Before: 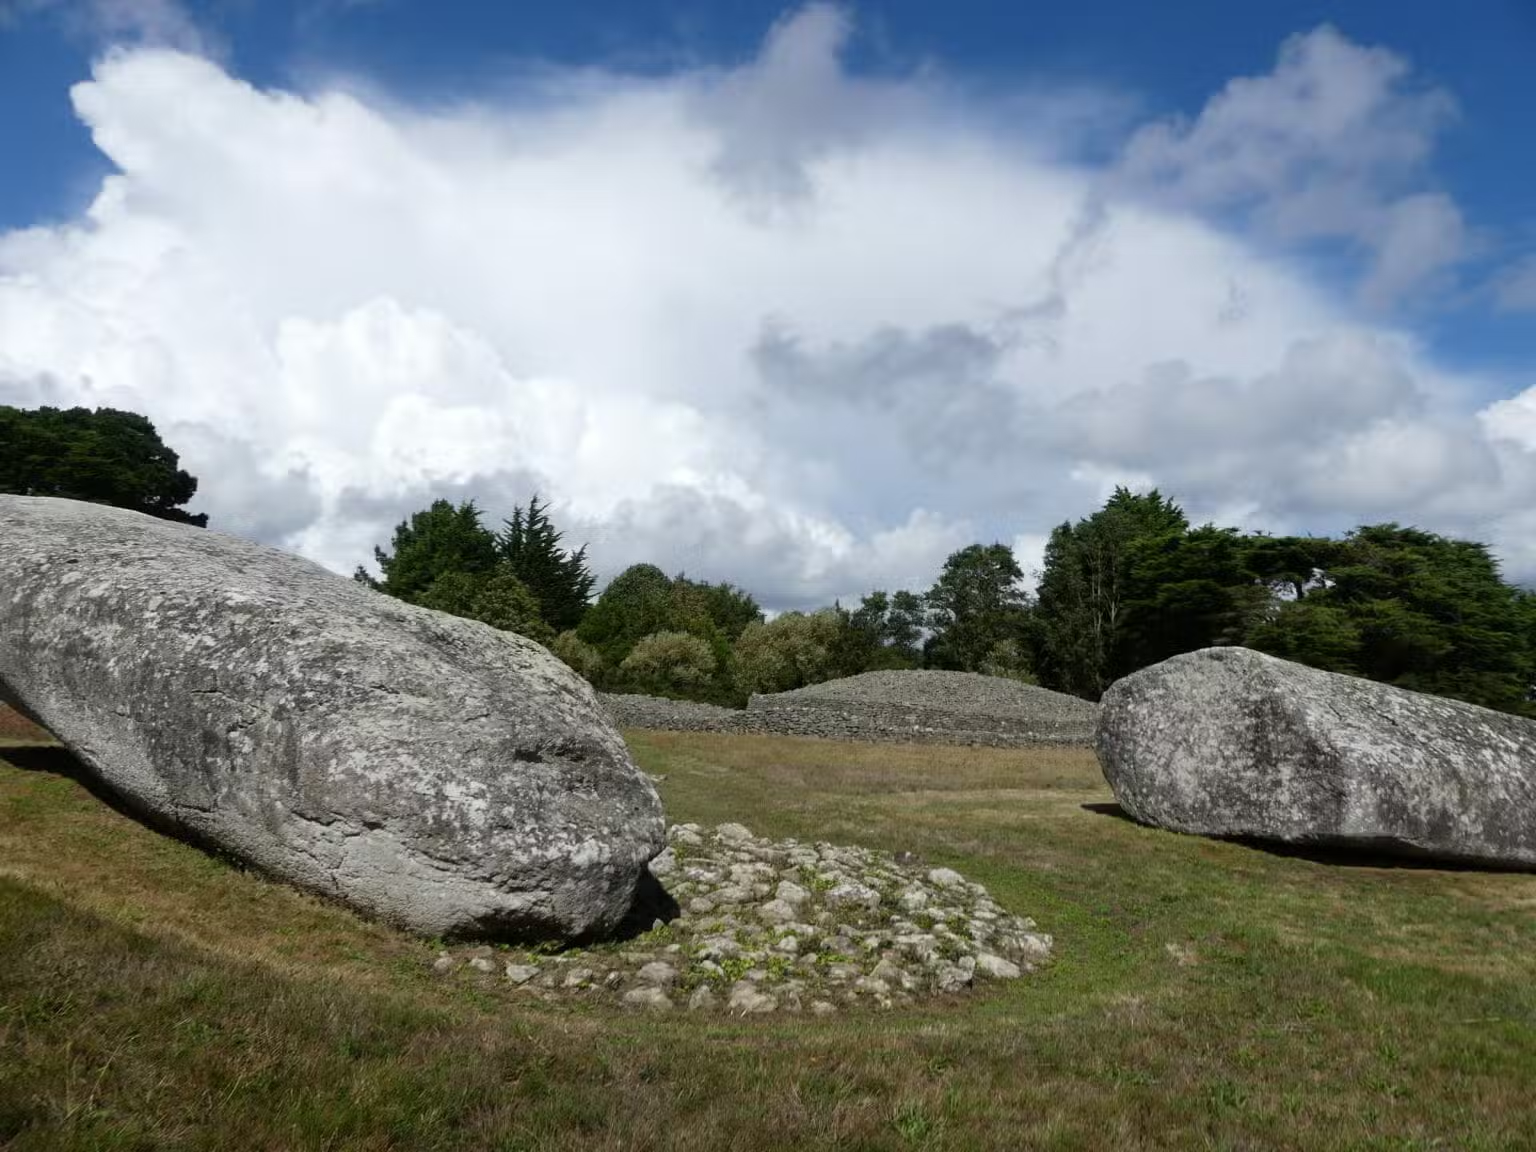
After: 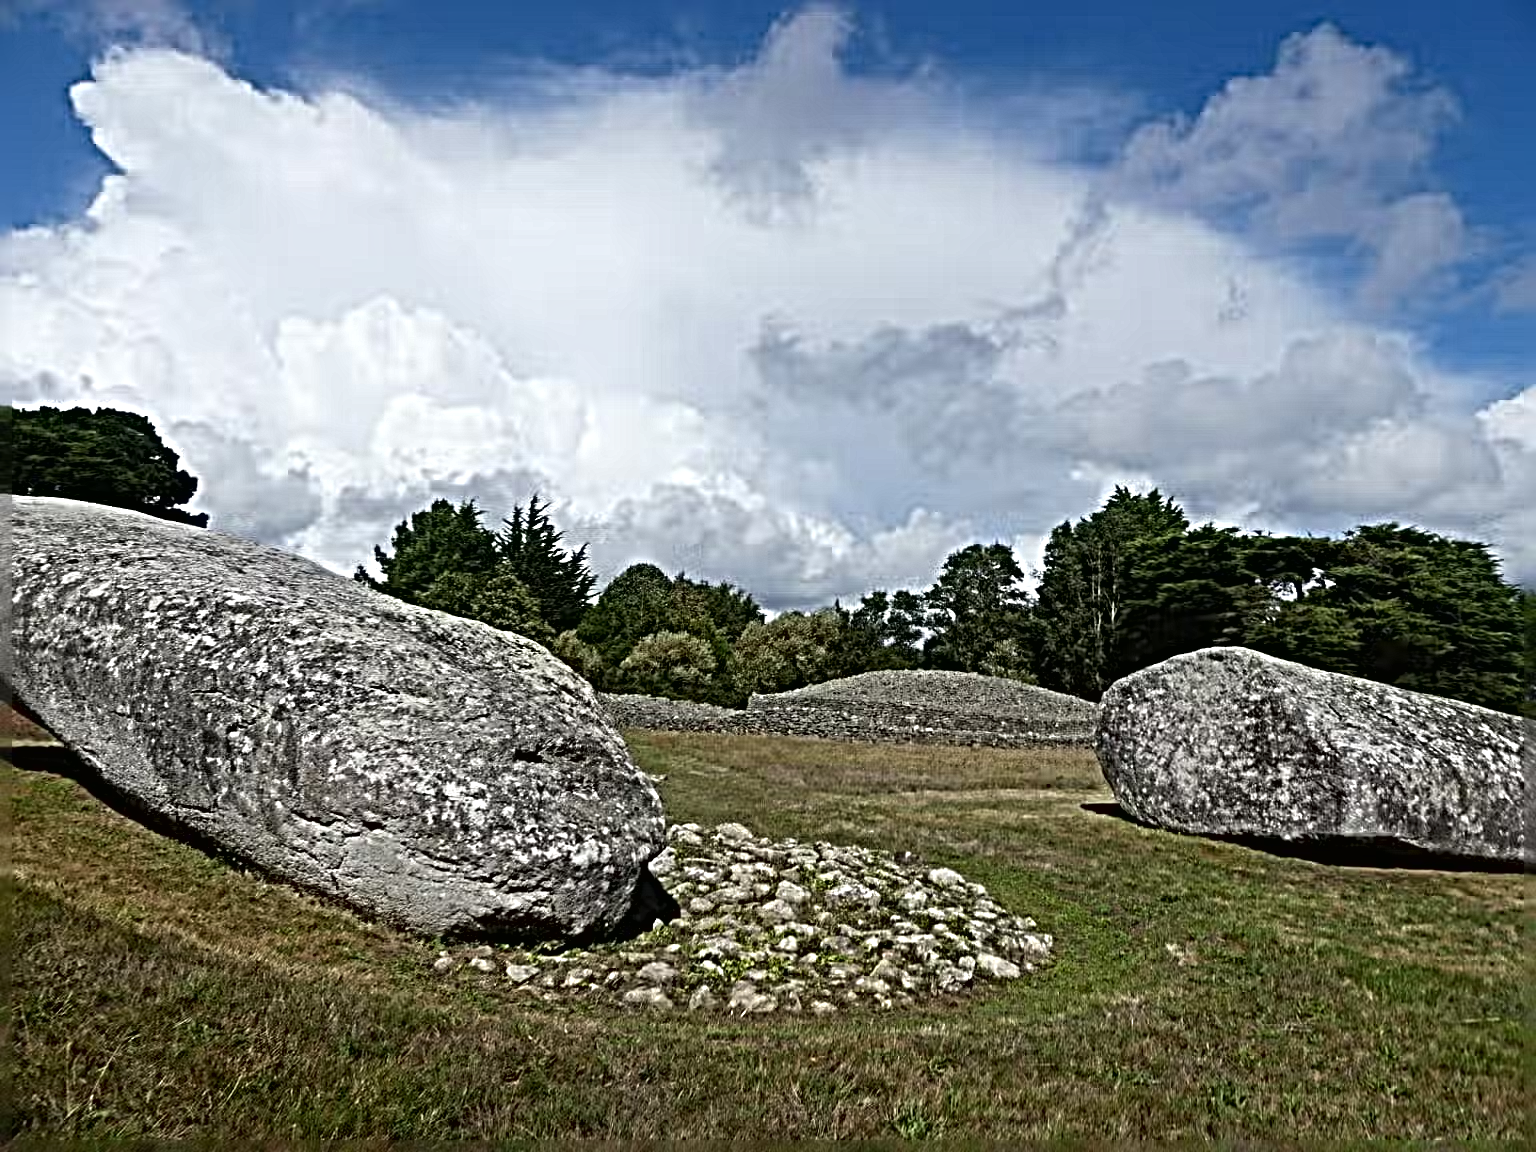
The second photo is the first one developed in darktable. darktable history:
contrast brightness saturation: contrast -0.016, brightness -0.011, saturation 0.04
sharpen: radius 6.292, amount 1.786, threshold 0.027
